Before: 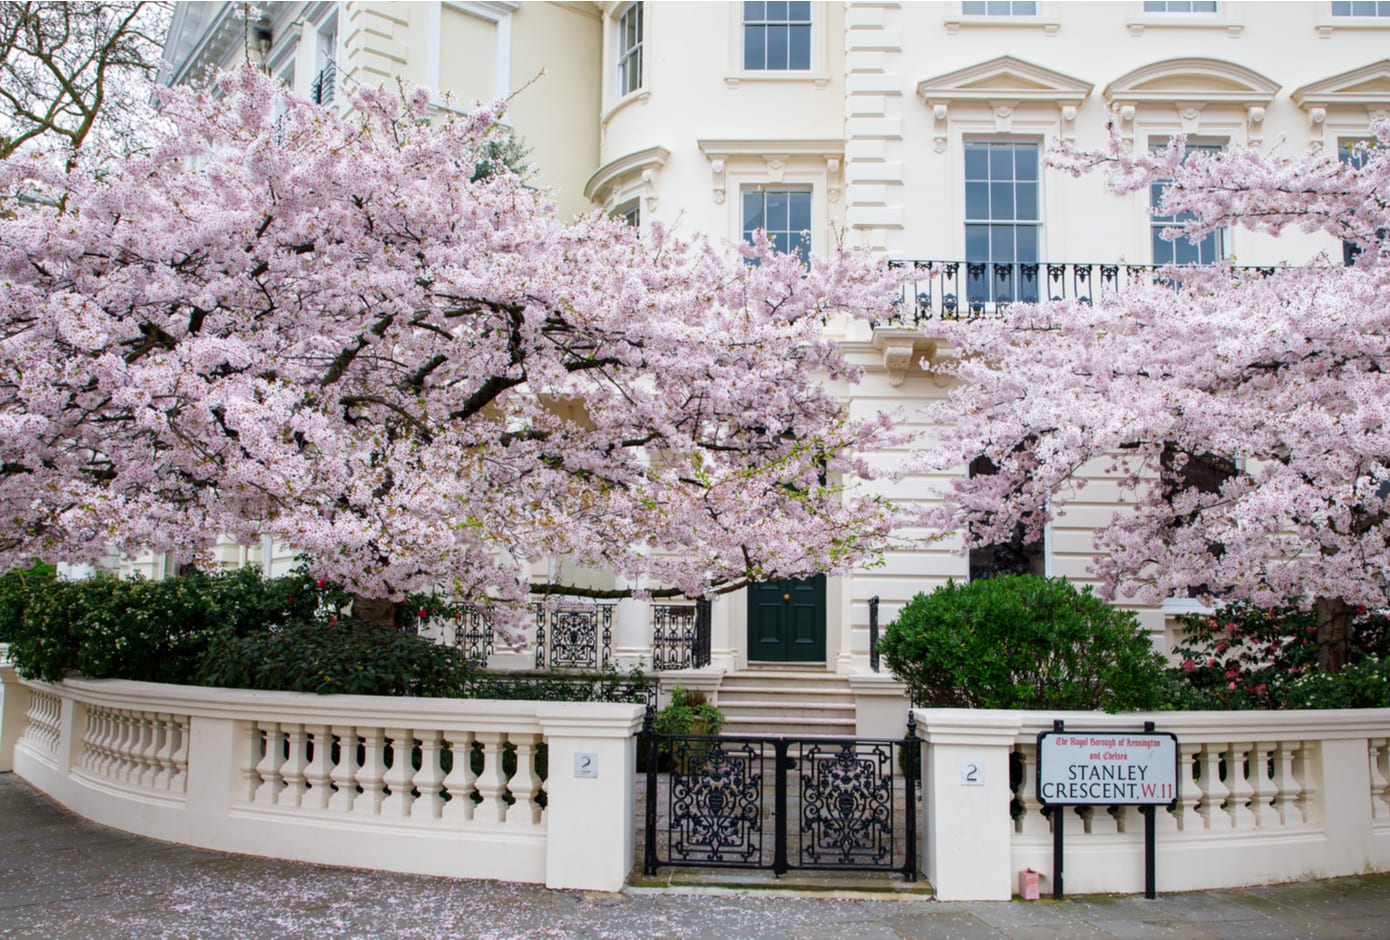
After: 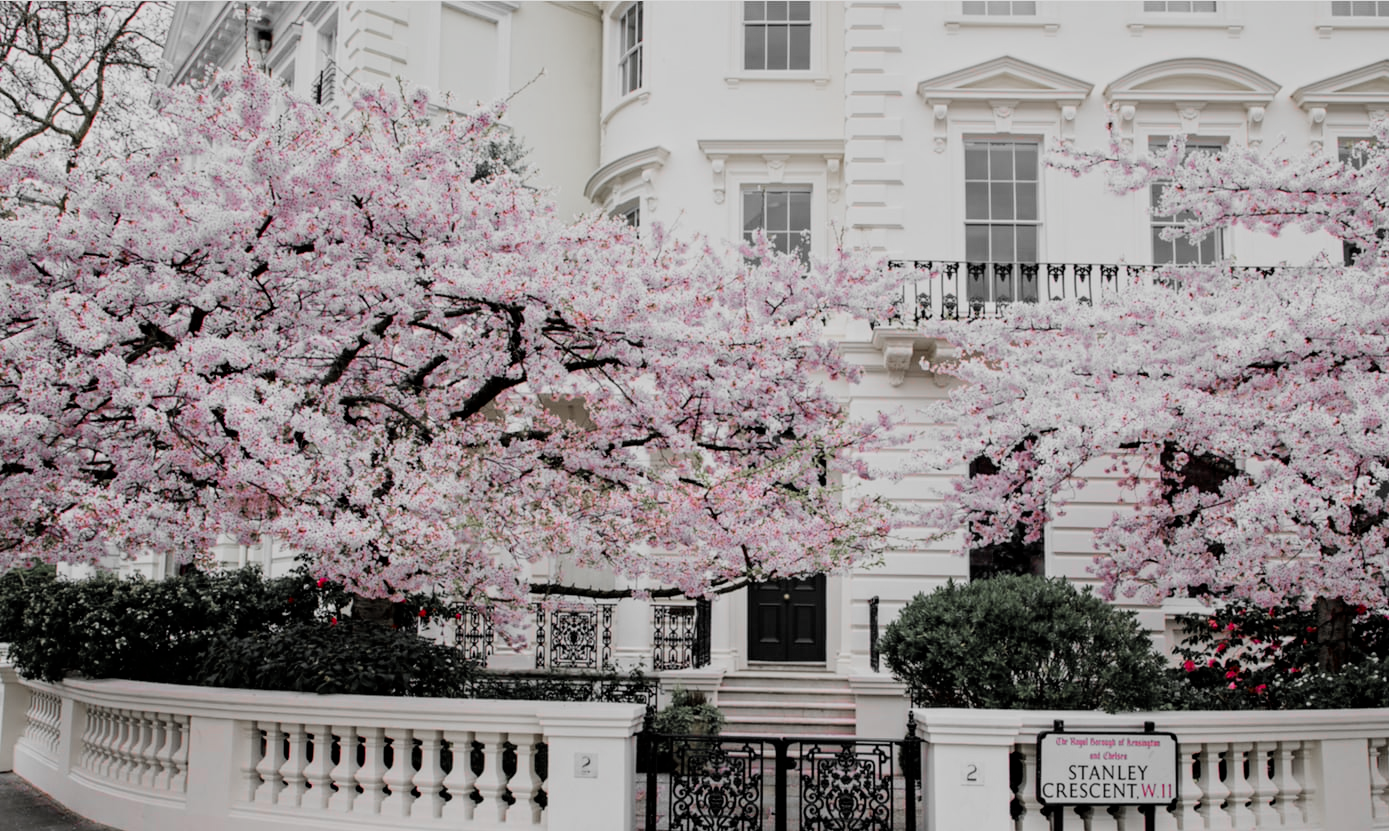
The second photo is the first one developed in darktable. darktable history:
color zones: curves: ch1 [(0, 0.831) (0.08, 0.771) (0.157, 0.268) (0.241, 0.207) (0.562, -0.005) (0.714, -0.013) (0.876, 0.01) (1, 0.831)]
crop and rotate: top 0%, bottom 11.49%
filmic rgb: black relative exposure -7.65 EV, white relative exposure 4.56 EV, hardness 3.61, color science v6 (2022)
color balance rgb: global vibrance -1%, saturation formula JzAzBz (2021)
contrast equalizer: y [[0.5, 0.501, 0.532, 0.538, 0.54, 0.541], [0.5 ×6], [0.5 ×6], [0 ×6], [0 ×6]]
